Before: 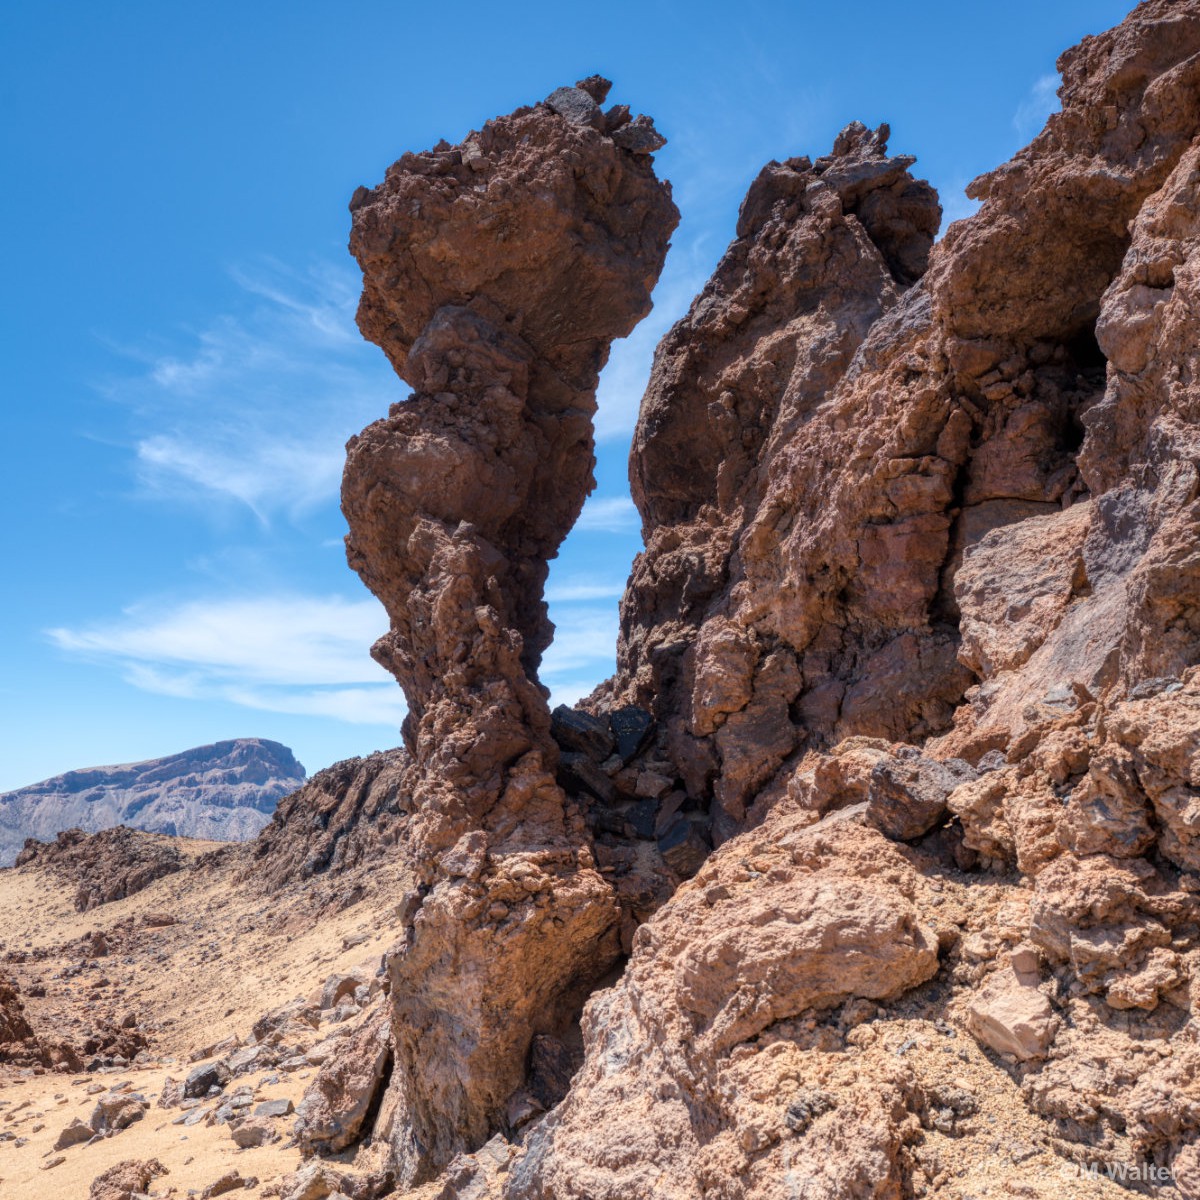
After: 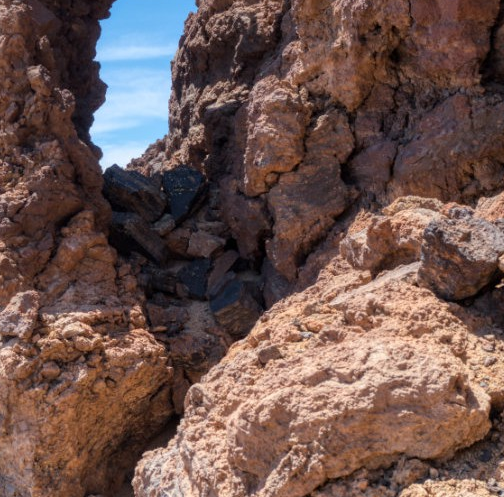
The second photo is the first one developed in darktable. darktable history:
crop: left 37.387%, top 45.068%, right 20.534%, bottom 13.503%
